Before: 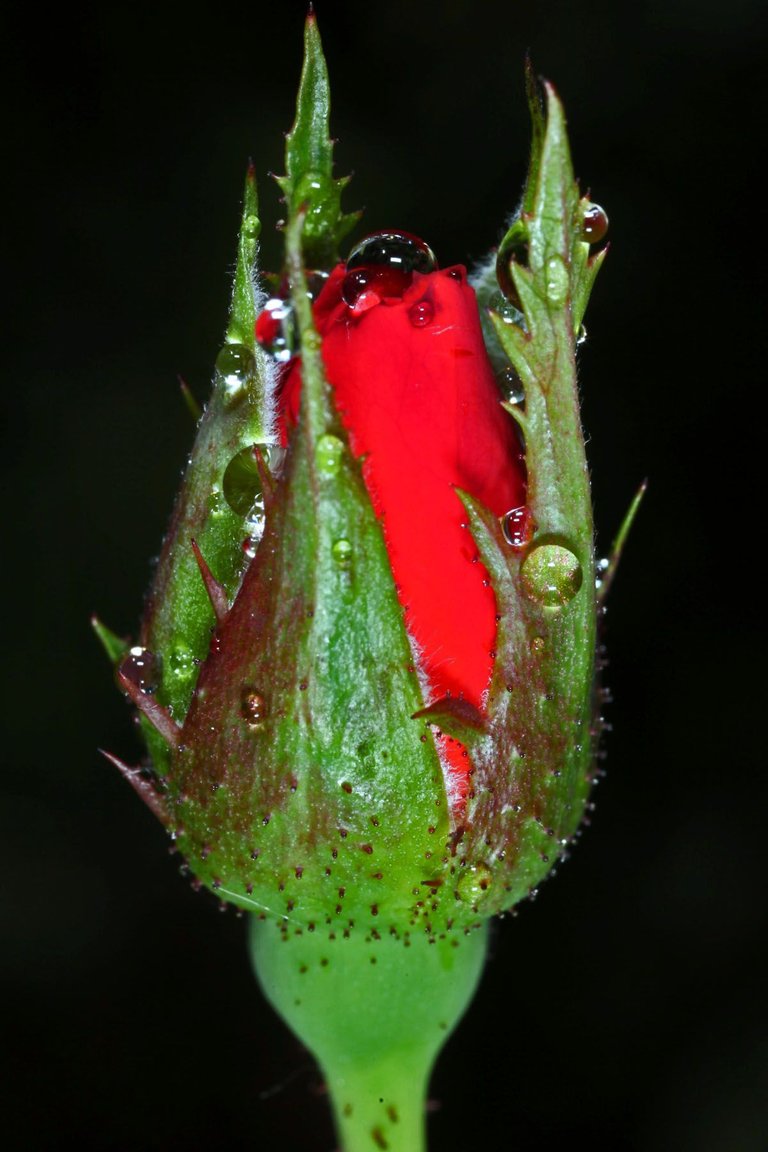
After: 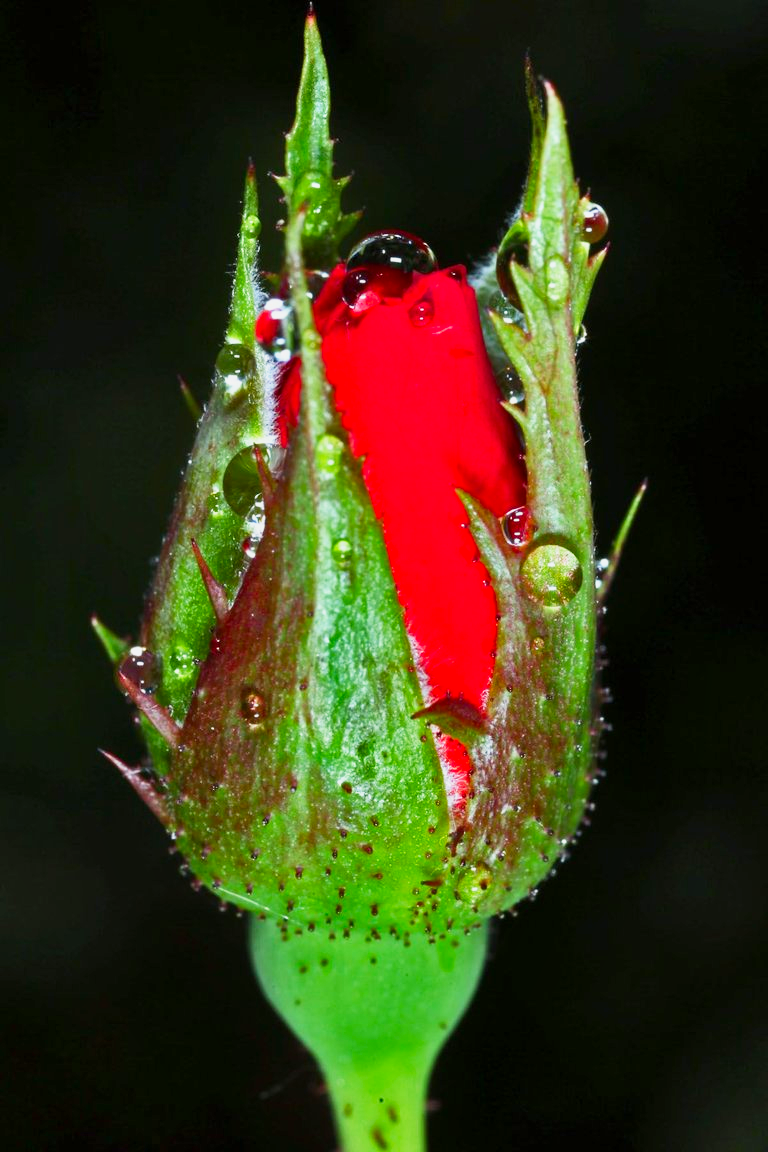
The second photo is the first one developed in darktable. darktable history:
shadows and highlights: shadows 37.79, highlights -27.87, soften with gaussian
base curve: curves: ch0 [(0, 0) (0.088, 0.125) (0.176, 0.251) (0.354, 0.501) (0.613, 0.749) (1, 0.877)], preserve colors none
contrast brightness saturation: contrast 0.078, saturation 0.202
